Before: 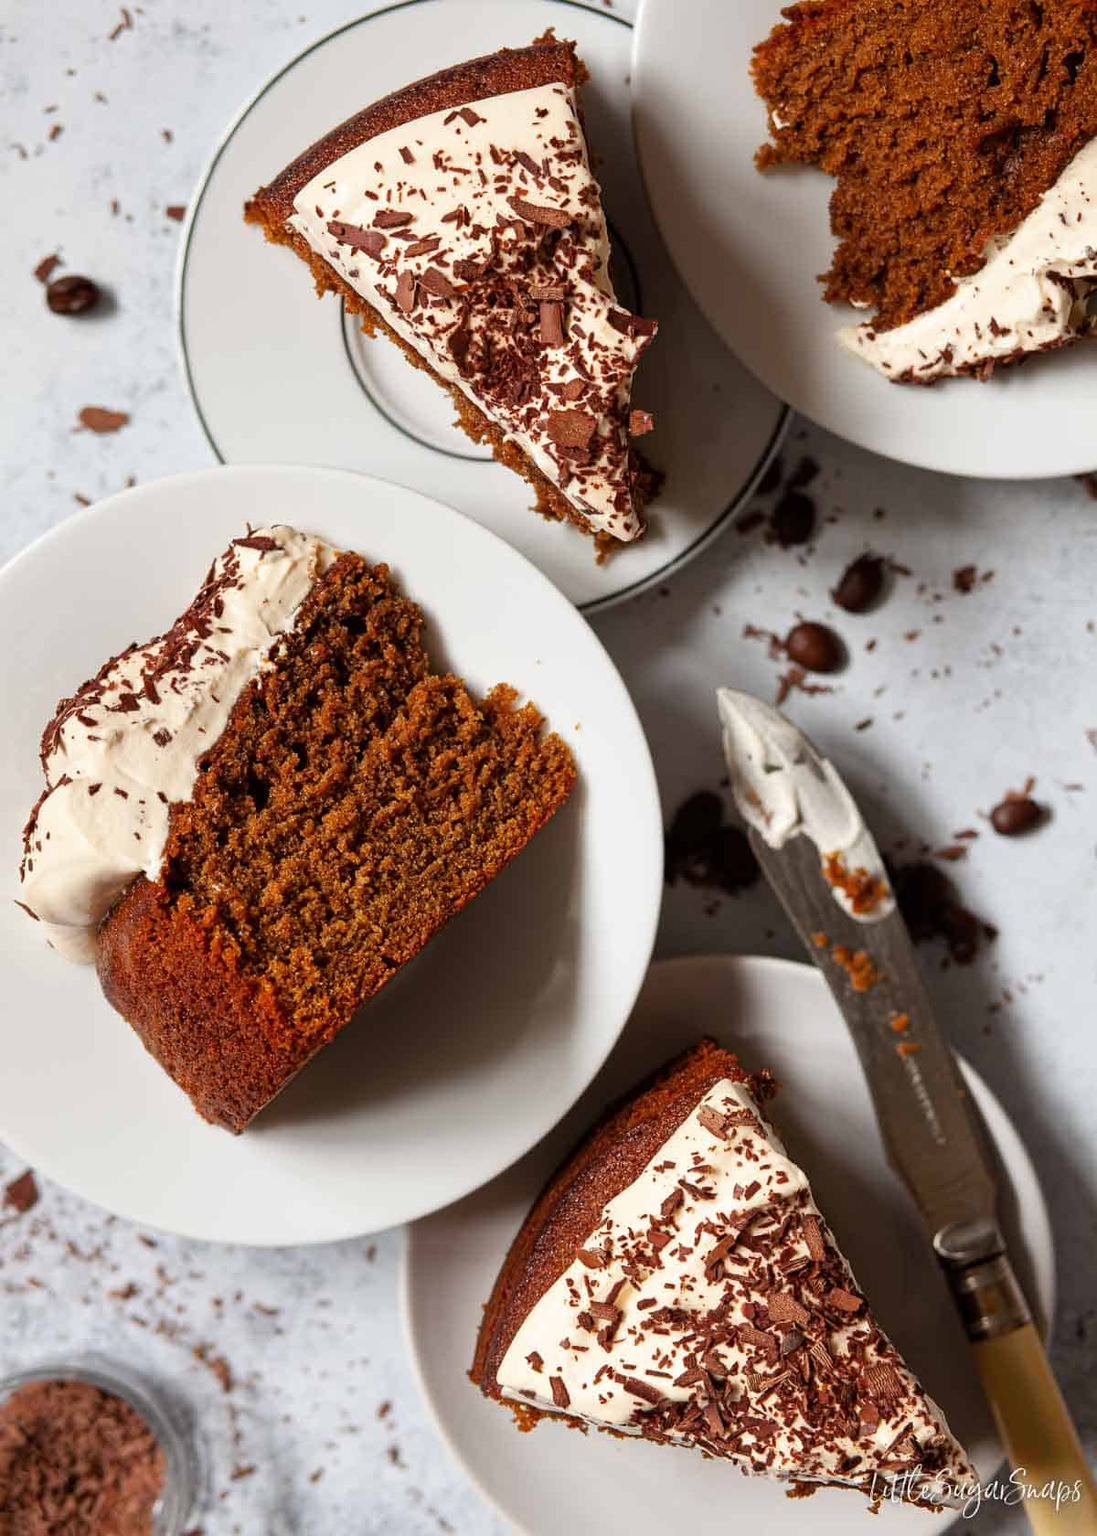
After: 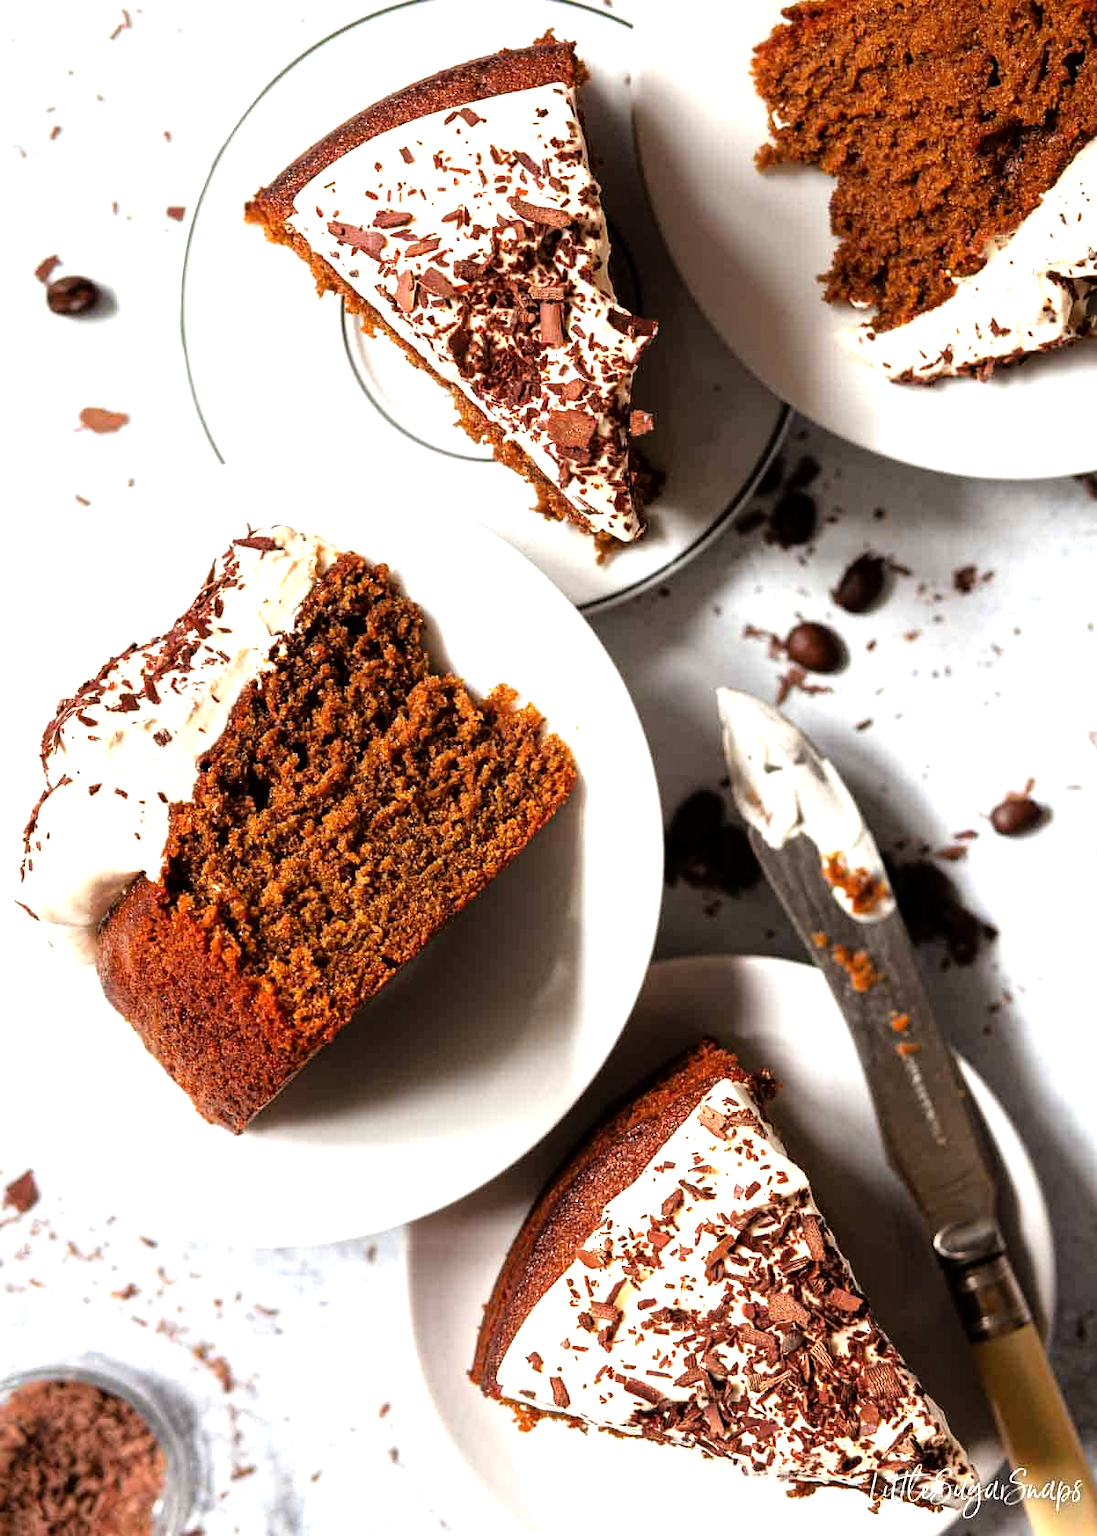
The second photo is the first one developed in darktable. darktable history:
tone equalizer: -8 EV -1.08 EV, -7 EV -1.05 EV, -6 EV -0.834 EV, -5 EV -0.613 EV, -3 EV 0.547 EV, -2 EV 0.852 EV, -1 EV 1 EV, +0 EV 1.07 EV
